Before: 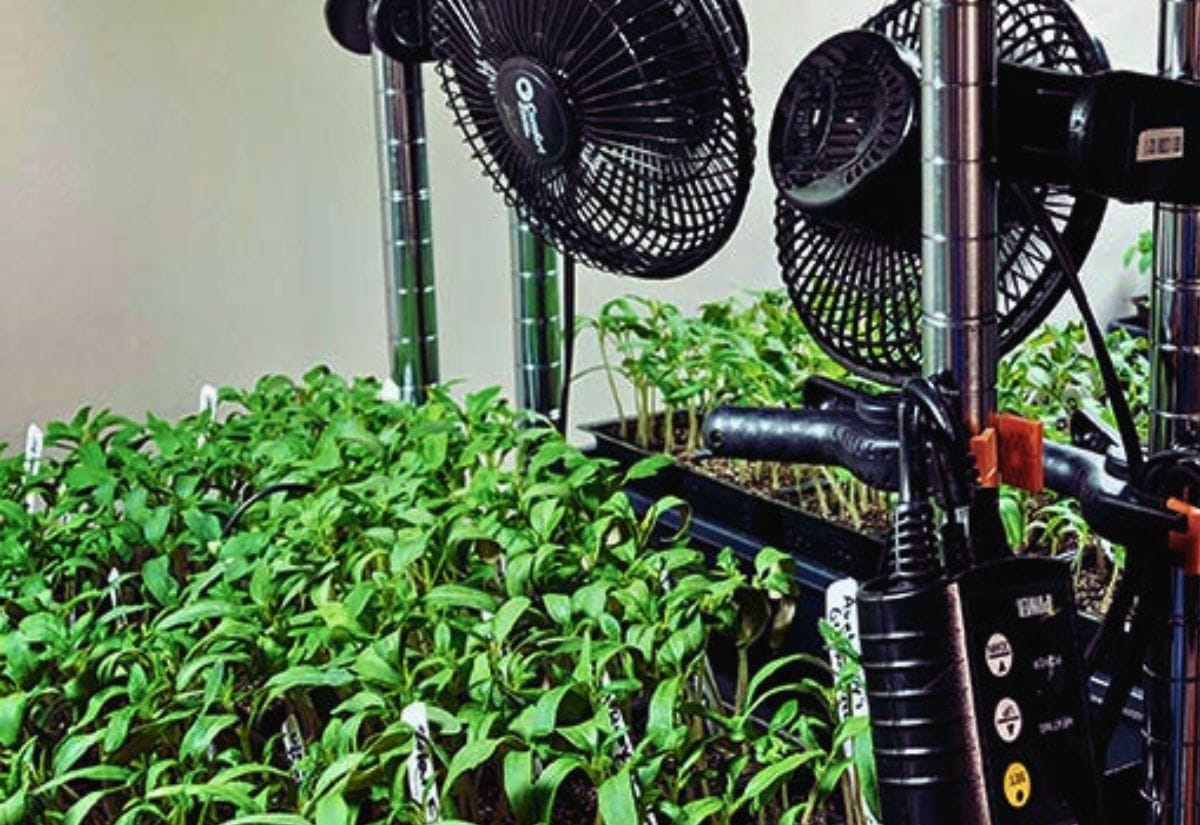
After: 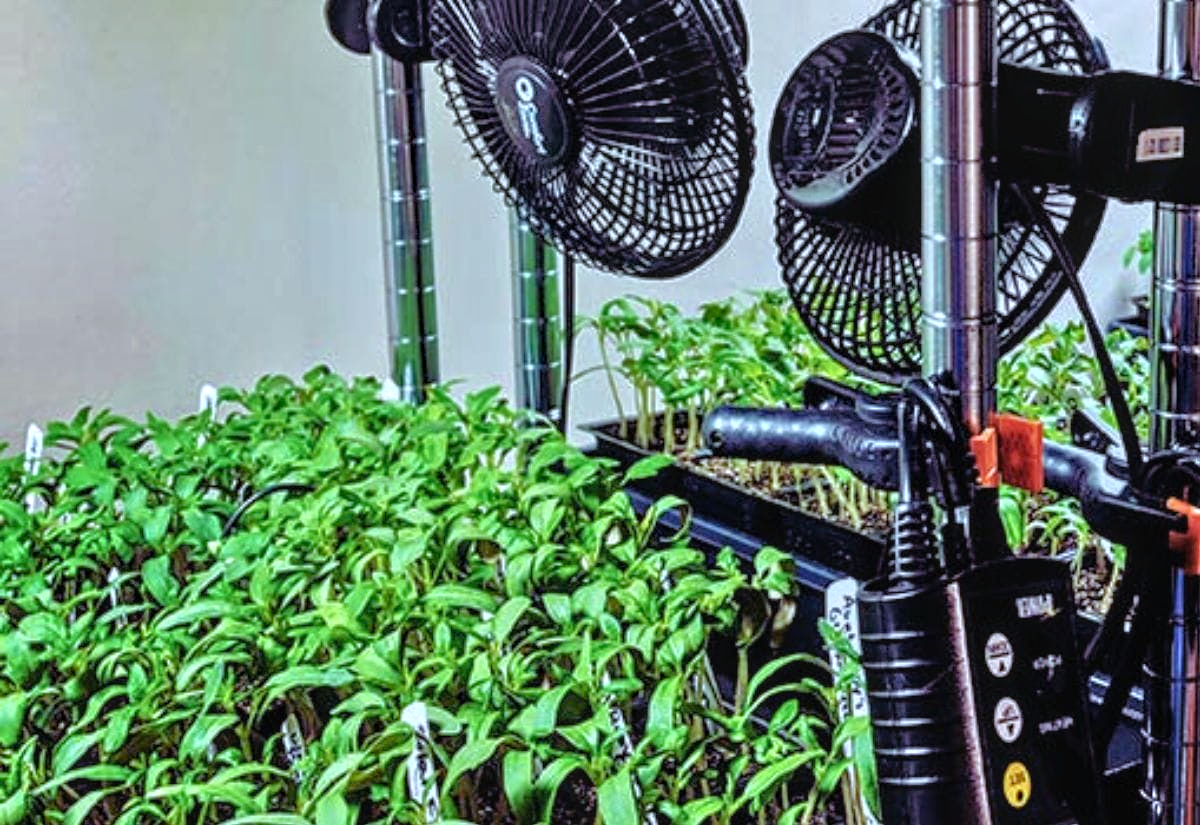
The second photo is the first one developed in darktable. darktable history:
local contrast: on, module defaults
white balance: red 0.931, blue 1.11
tone equalizer: -7 EV 0.15 EV, -6 EV 0.6 EV, -5 EV 1.15 EV, -4 EV 1.33 EV, -3 EV 1.15 EV, -2 EV 0.6 EV, -1 EV 0.15 EV, mask exposure compensation -0.5 EV
